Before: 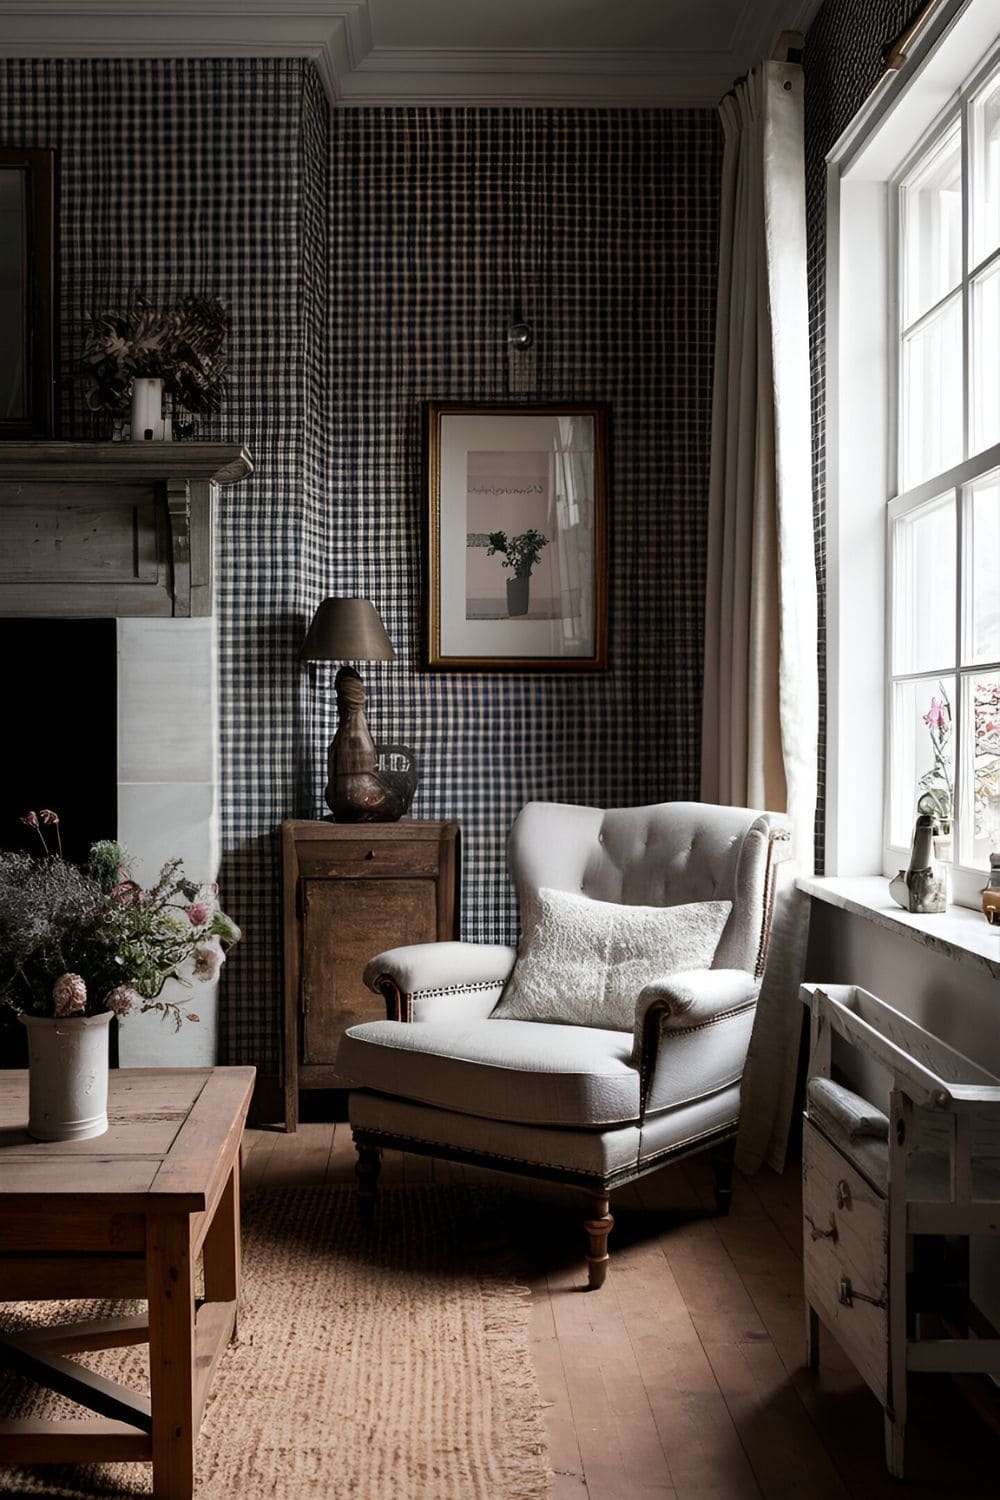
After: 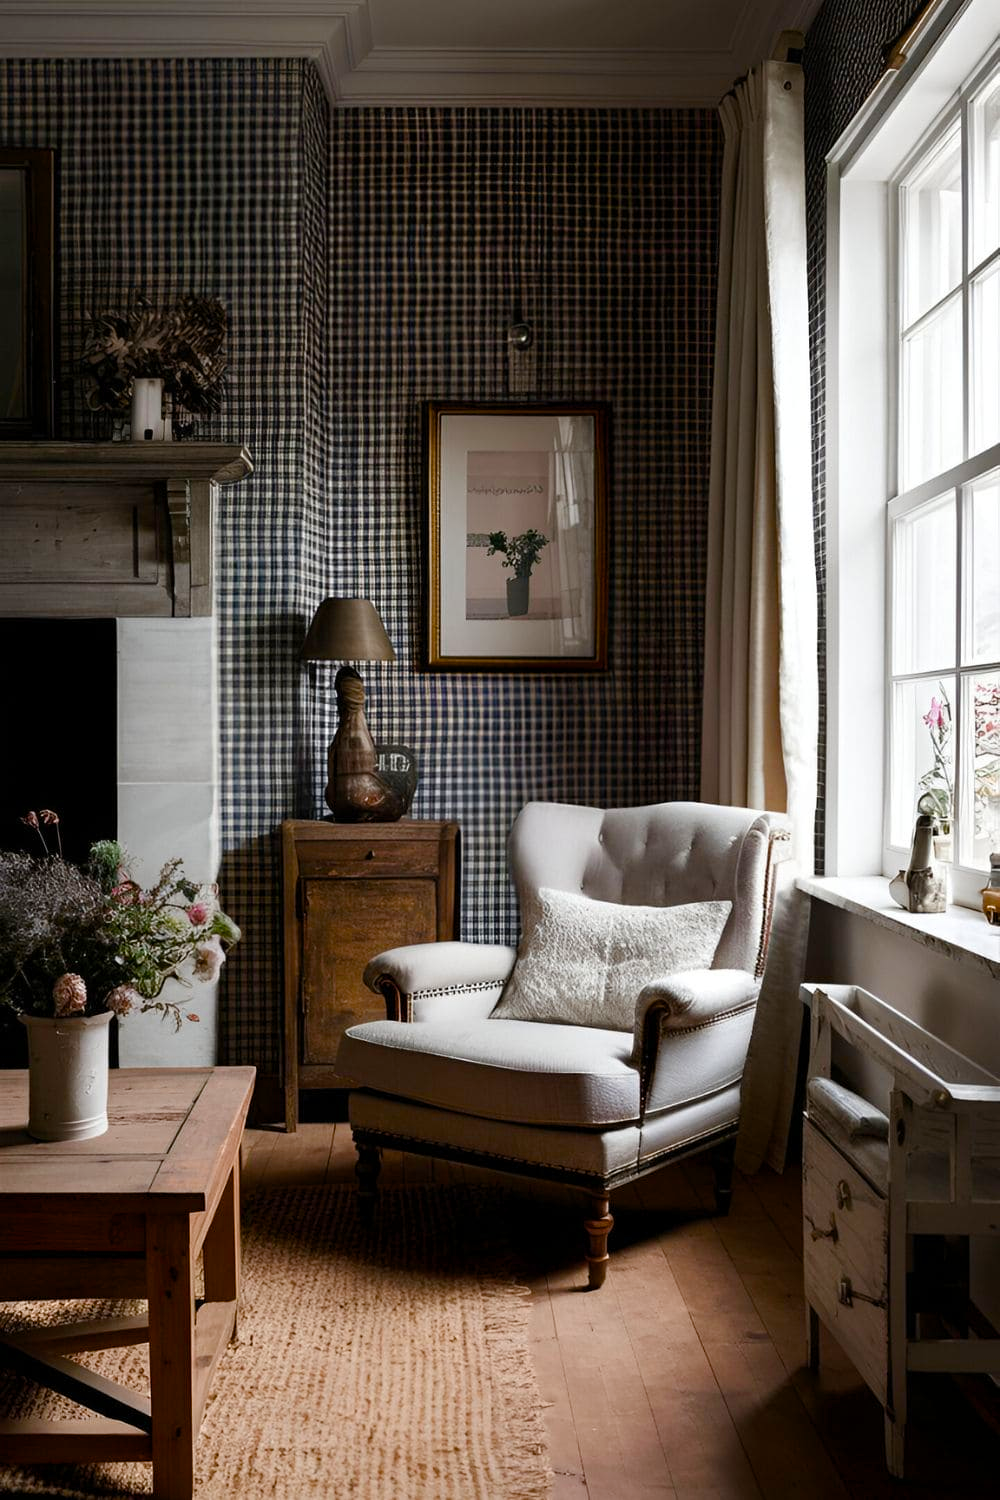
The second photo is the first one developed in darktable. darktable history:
color balance rgb: perceptual saturation grading › global saturation 27.468%, perceptual saturation grading › highlights -28.388%, perceptual saturation grading › mid-tones 15.557%, perceptual saturation grading › shadows 33.32%, global vibrance 15.16%
